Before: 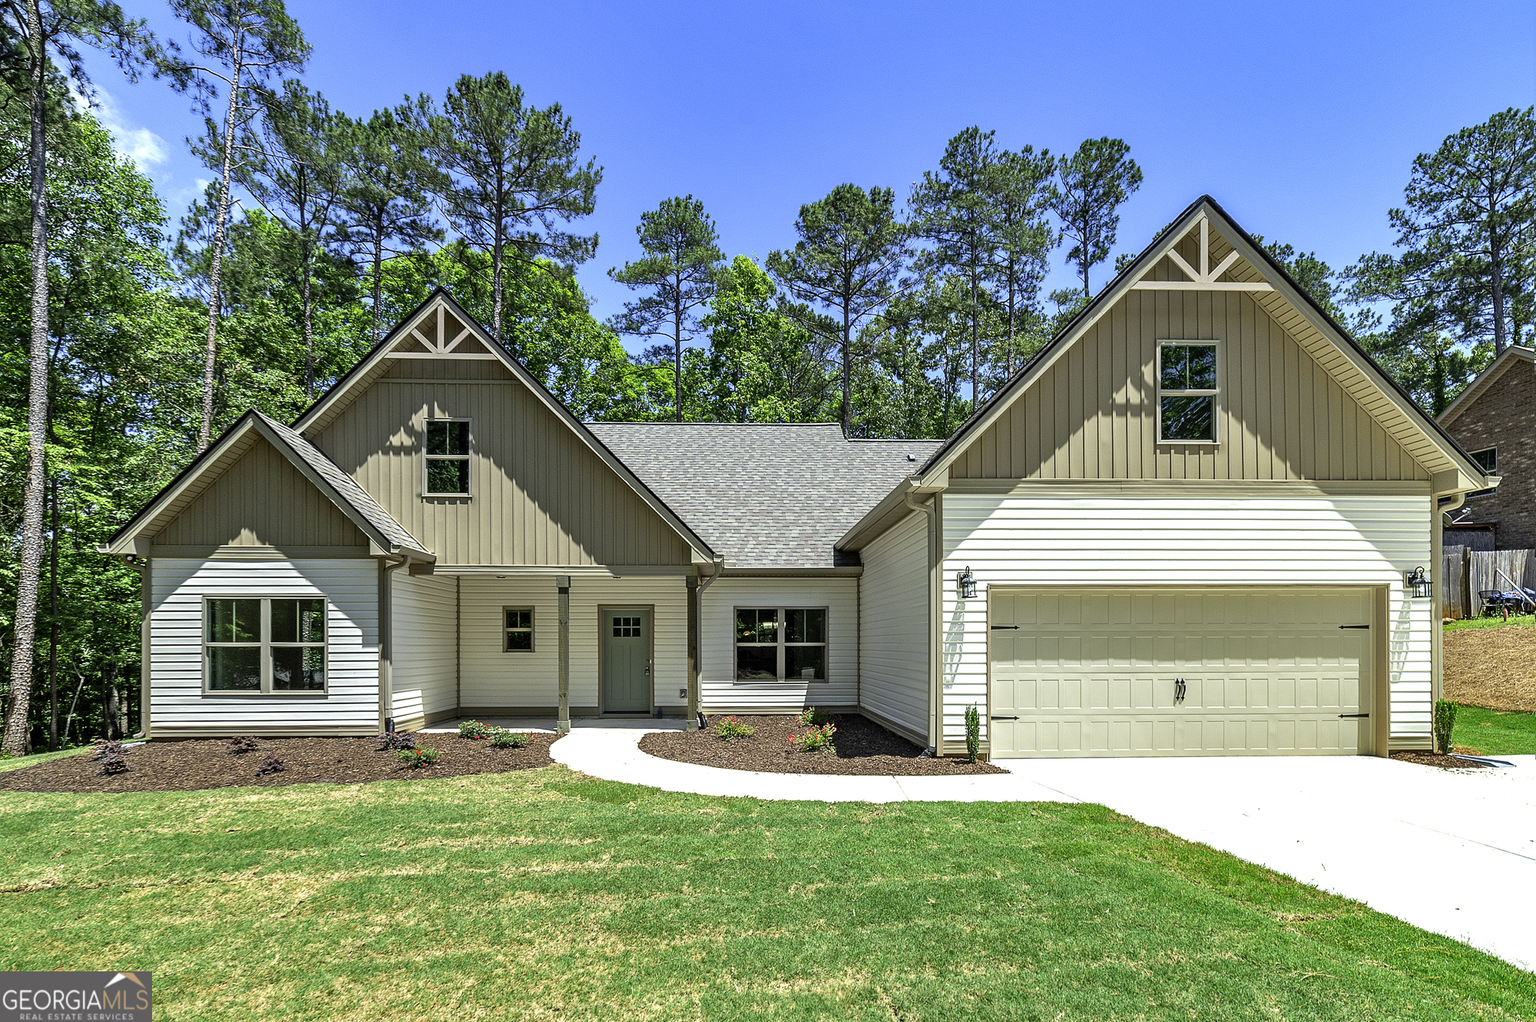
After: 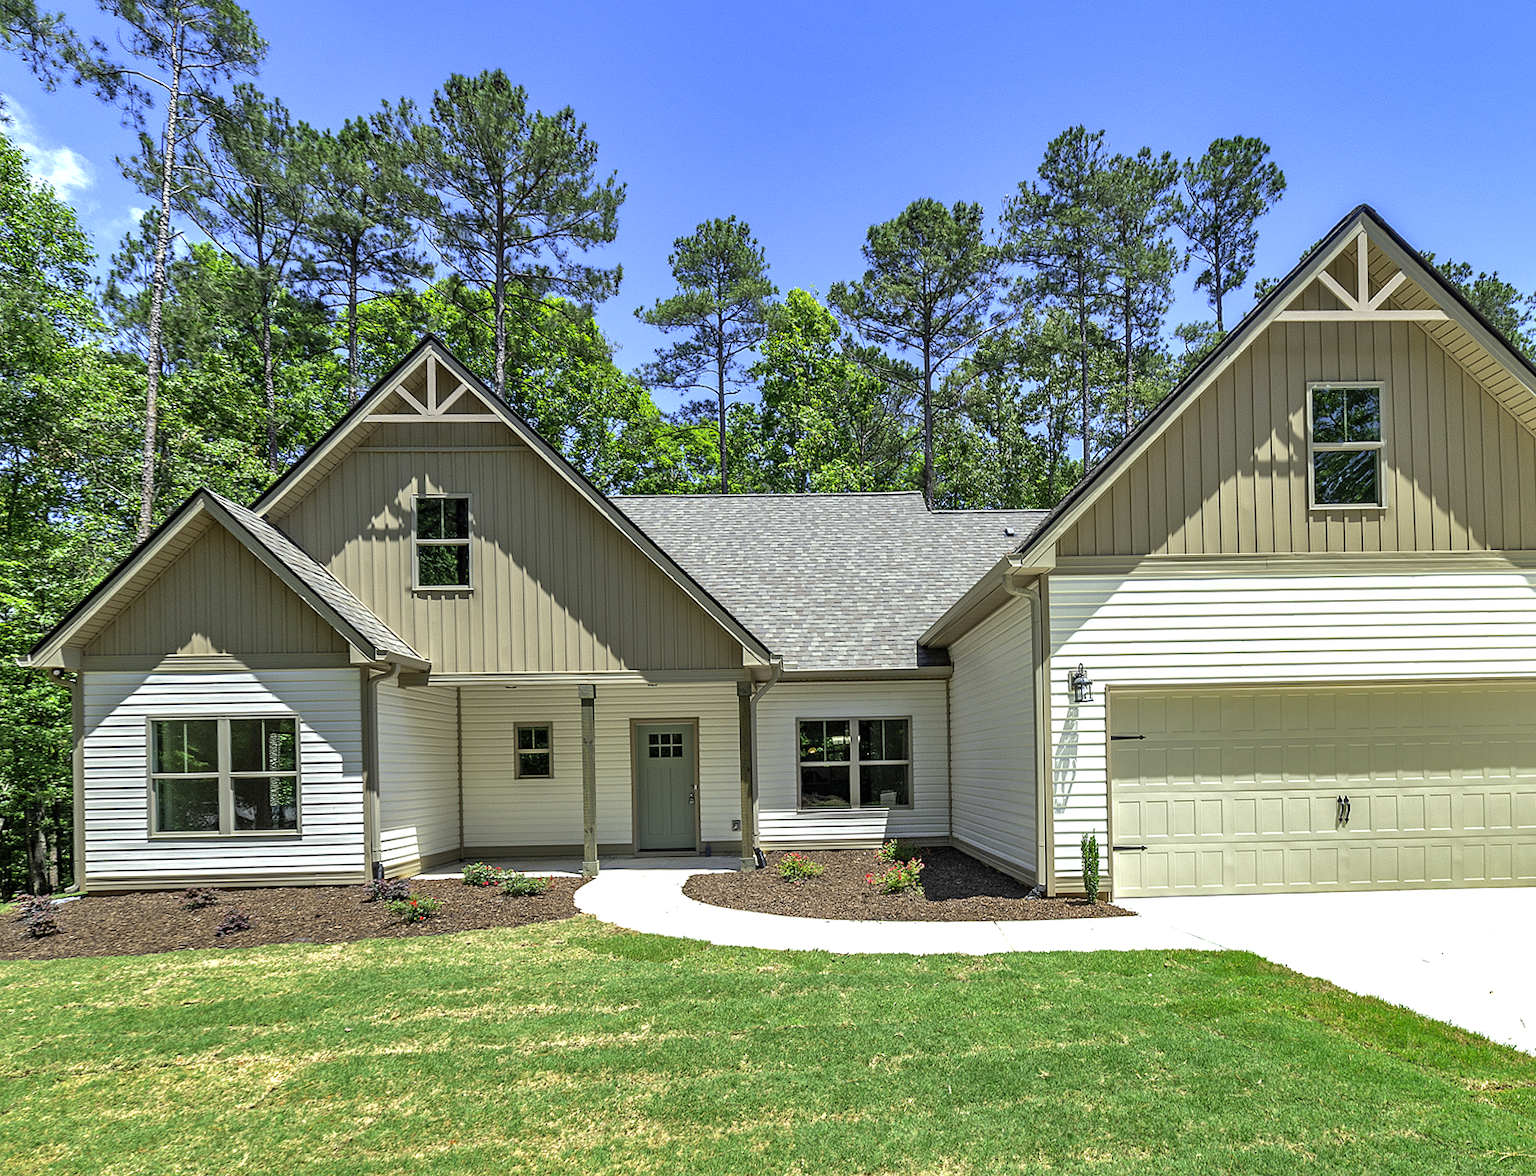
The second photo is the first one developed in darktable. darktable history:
exposure: exposure 0.203 EV, compensate highlight preservation false
shadows and highlights: on, module defaults
crop and rotate: angle 1.06°, left 4.309%, top 0.697%, right 11.586%, bottom 2.49%
